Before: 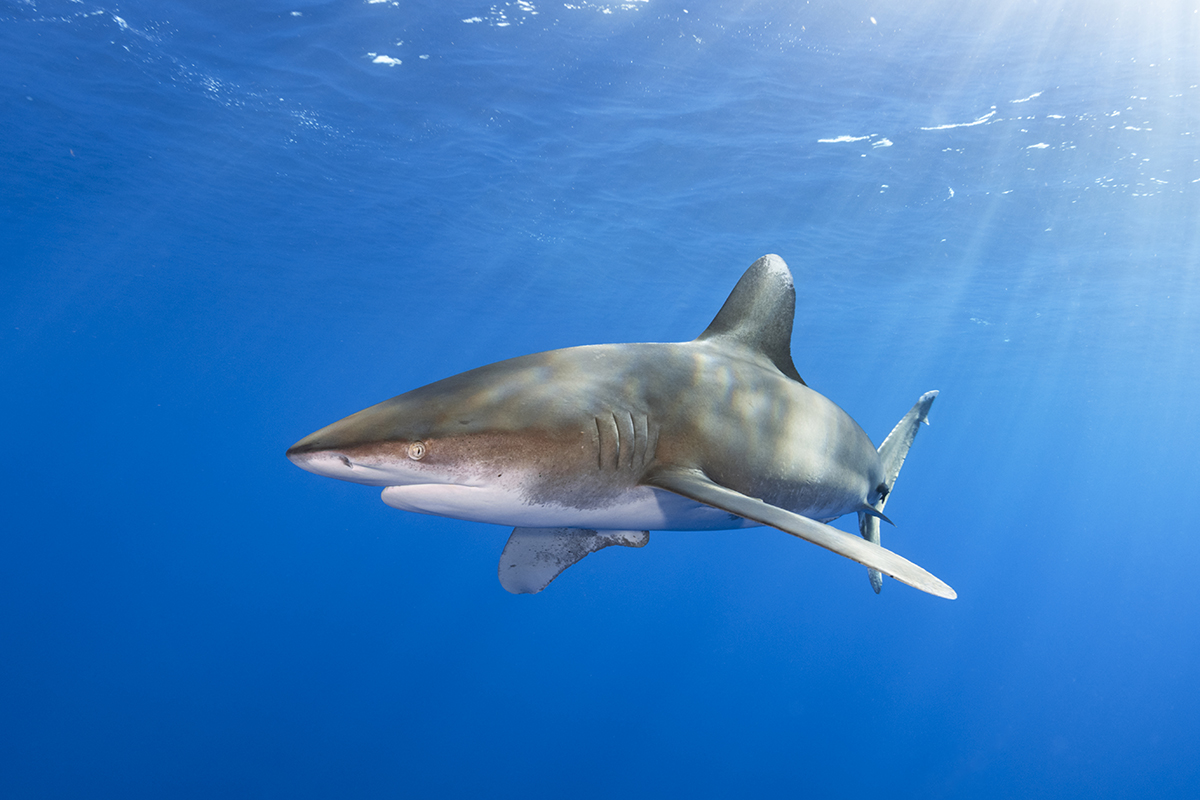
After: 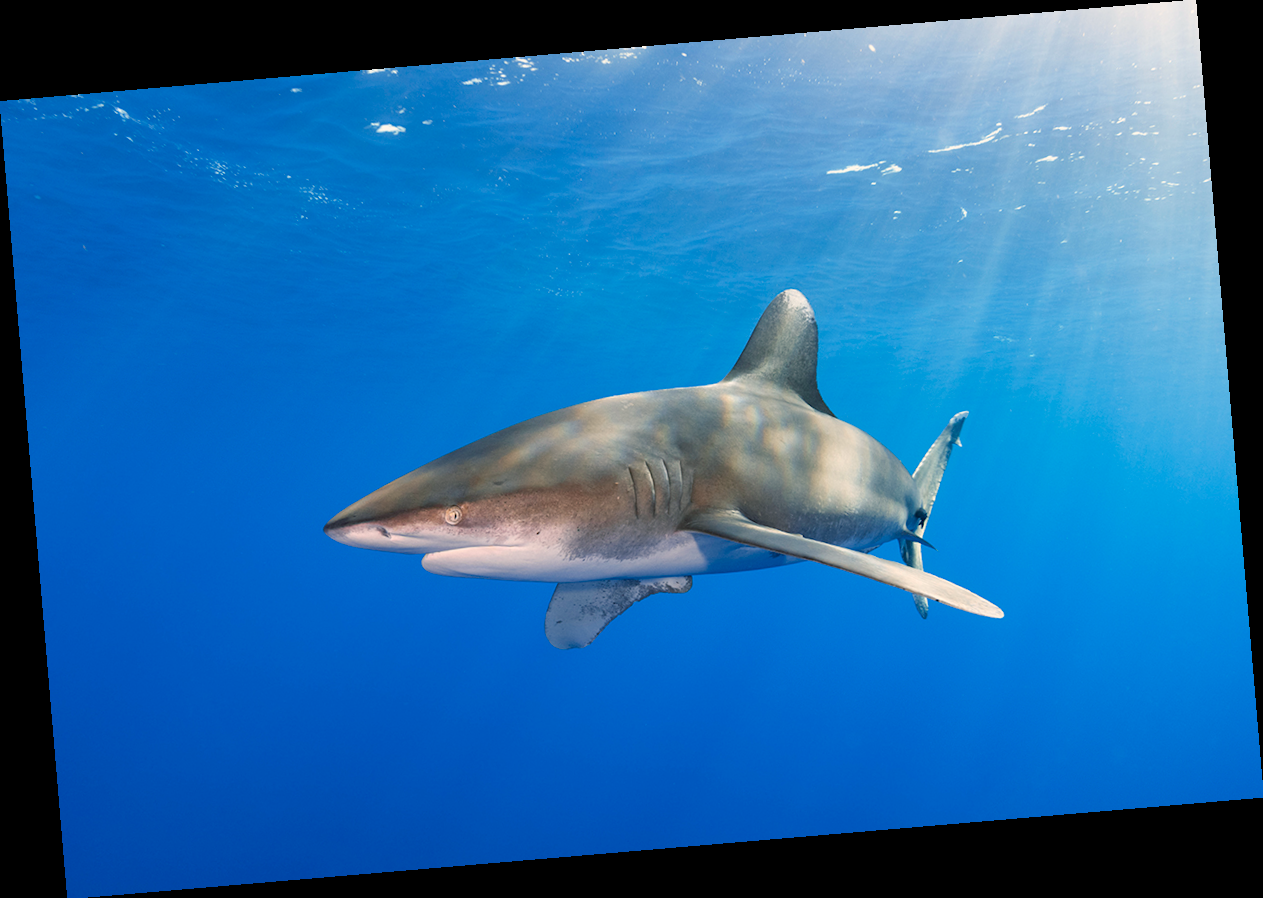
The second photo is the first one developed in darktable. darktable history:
color zones: curves: ch2 [(0, 0.5) (0.143, 0.5) (0.286, 0.416) (0.429, 0.5) (0.571, 0.5) (0.714, 0.5) (0.857, 0.5) (1, 0.5)]
color balance rgb: shadows lift › chroma 5.41%, shadows lift › hue 240°, highlights gain › chroma 3.74%, highlights gain › hue 60°, saturation formula JzAzBz (2021)
rotate and perspective: rotation -4.86°, automatic cropping off
